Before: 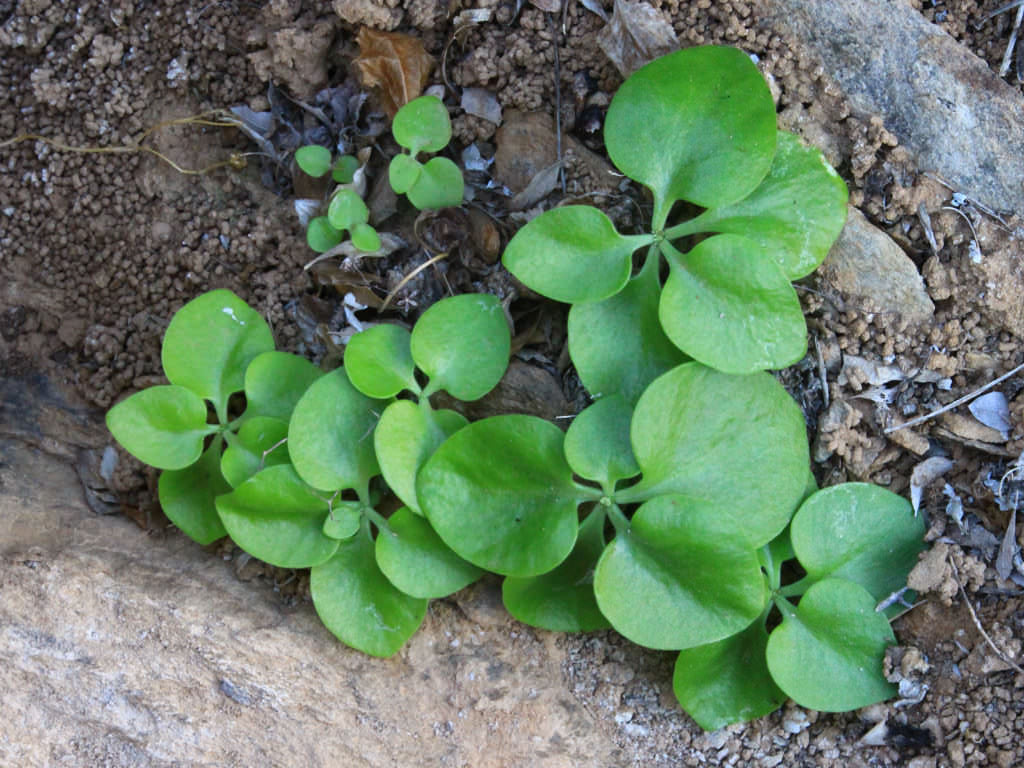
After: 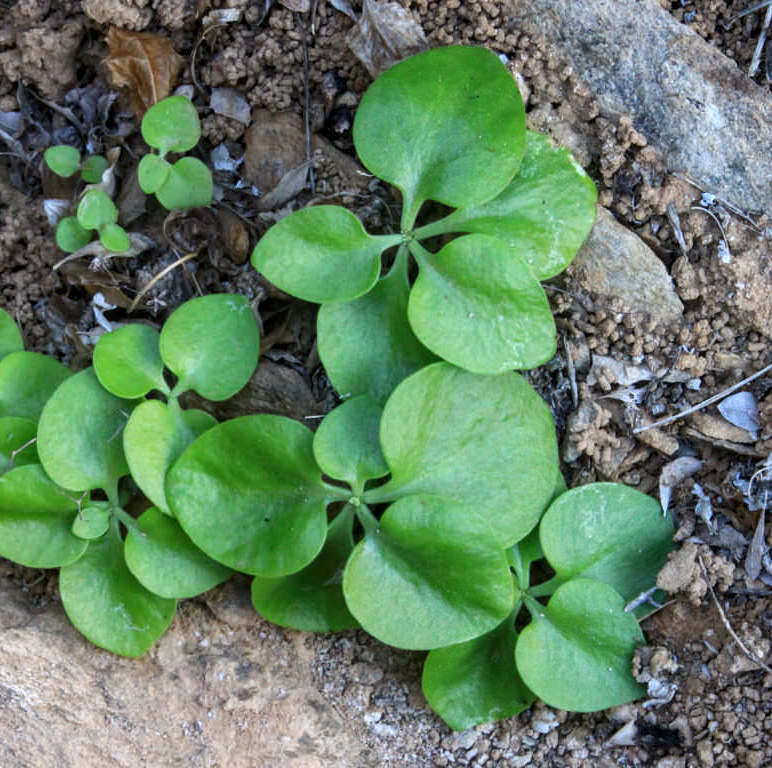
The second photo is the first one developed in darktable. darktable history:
crop and rotate: left 24.6%
local contrast: detail 130%
